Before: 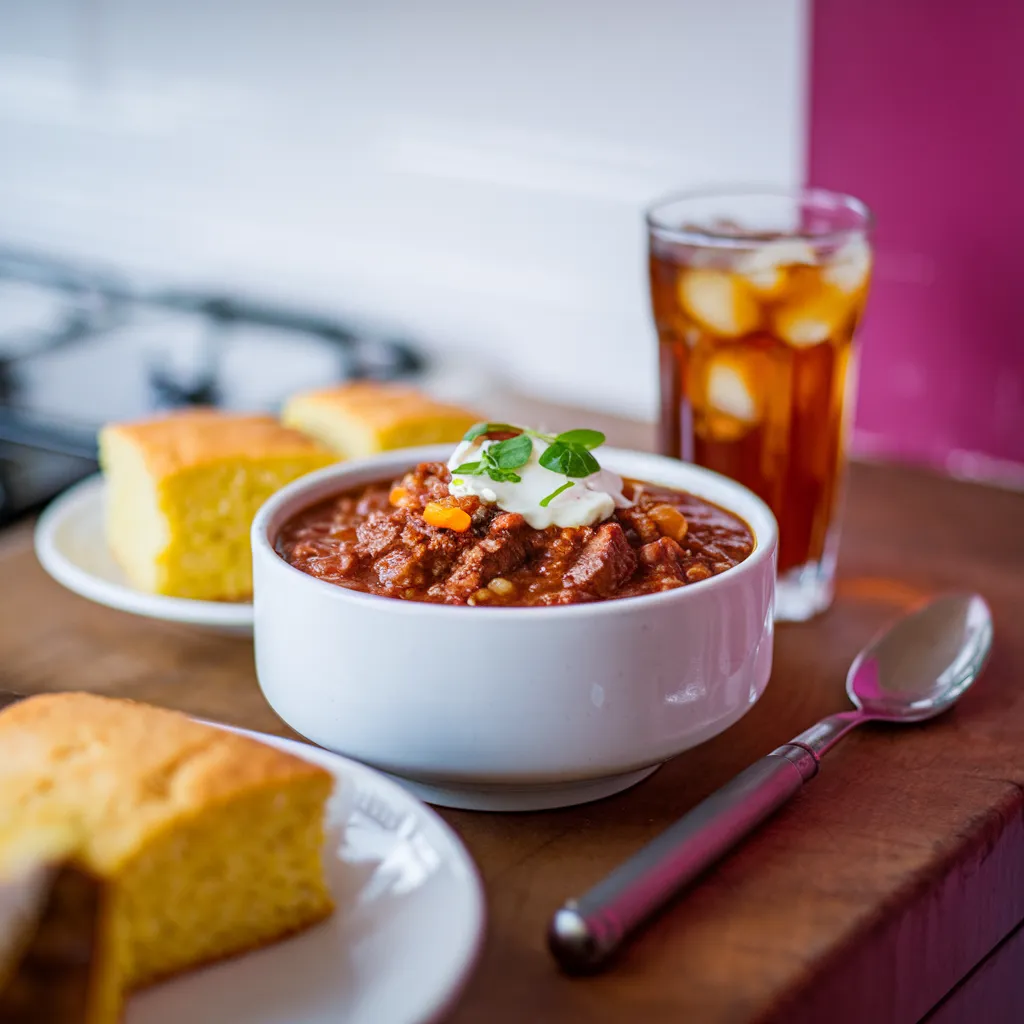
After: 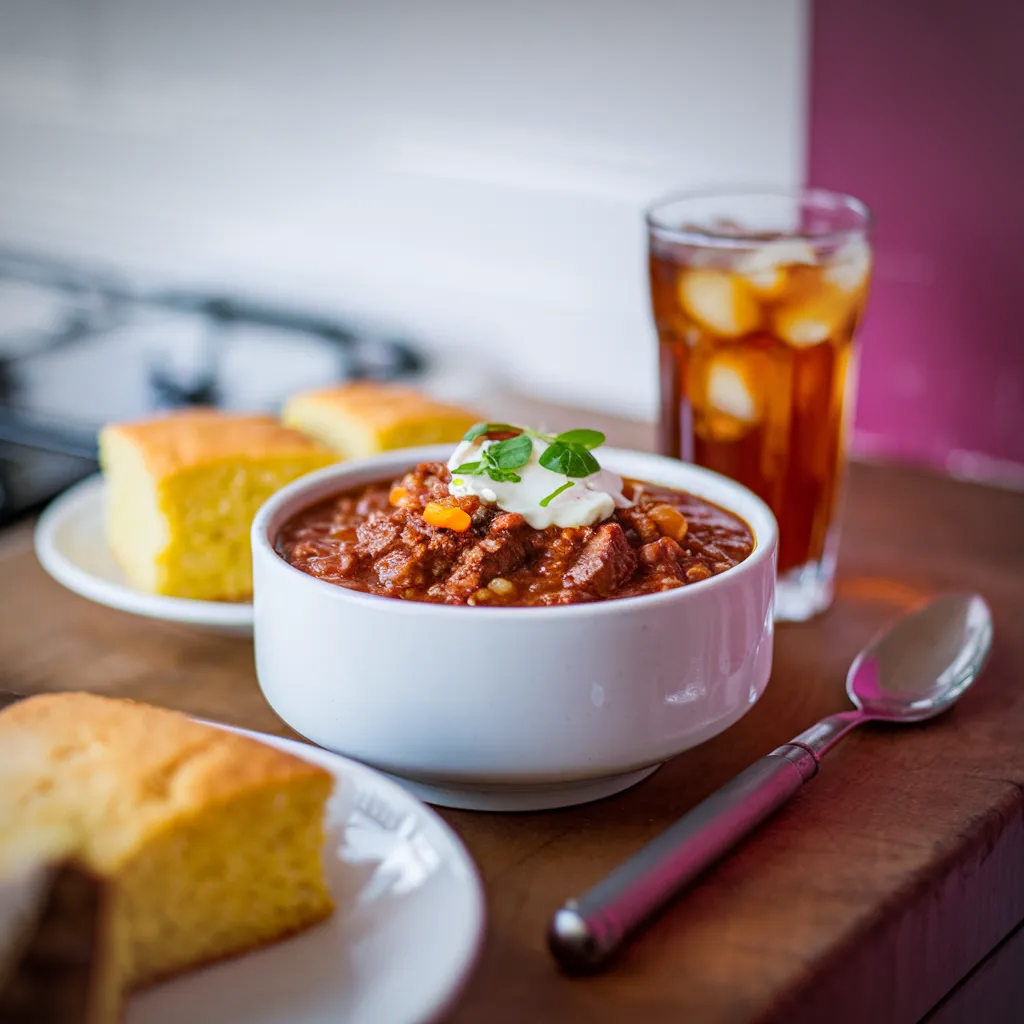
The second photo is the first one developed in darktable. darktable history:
vignetting: fall-off radius 61.01%, center (-0.037, 0.141)
